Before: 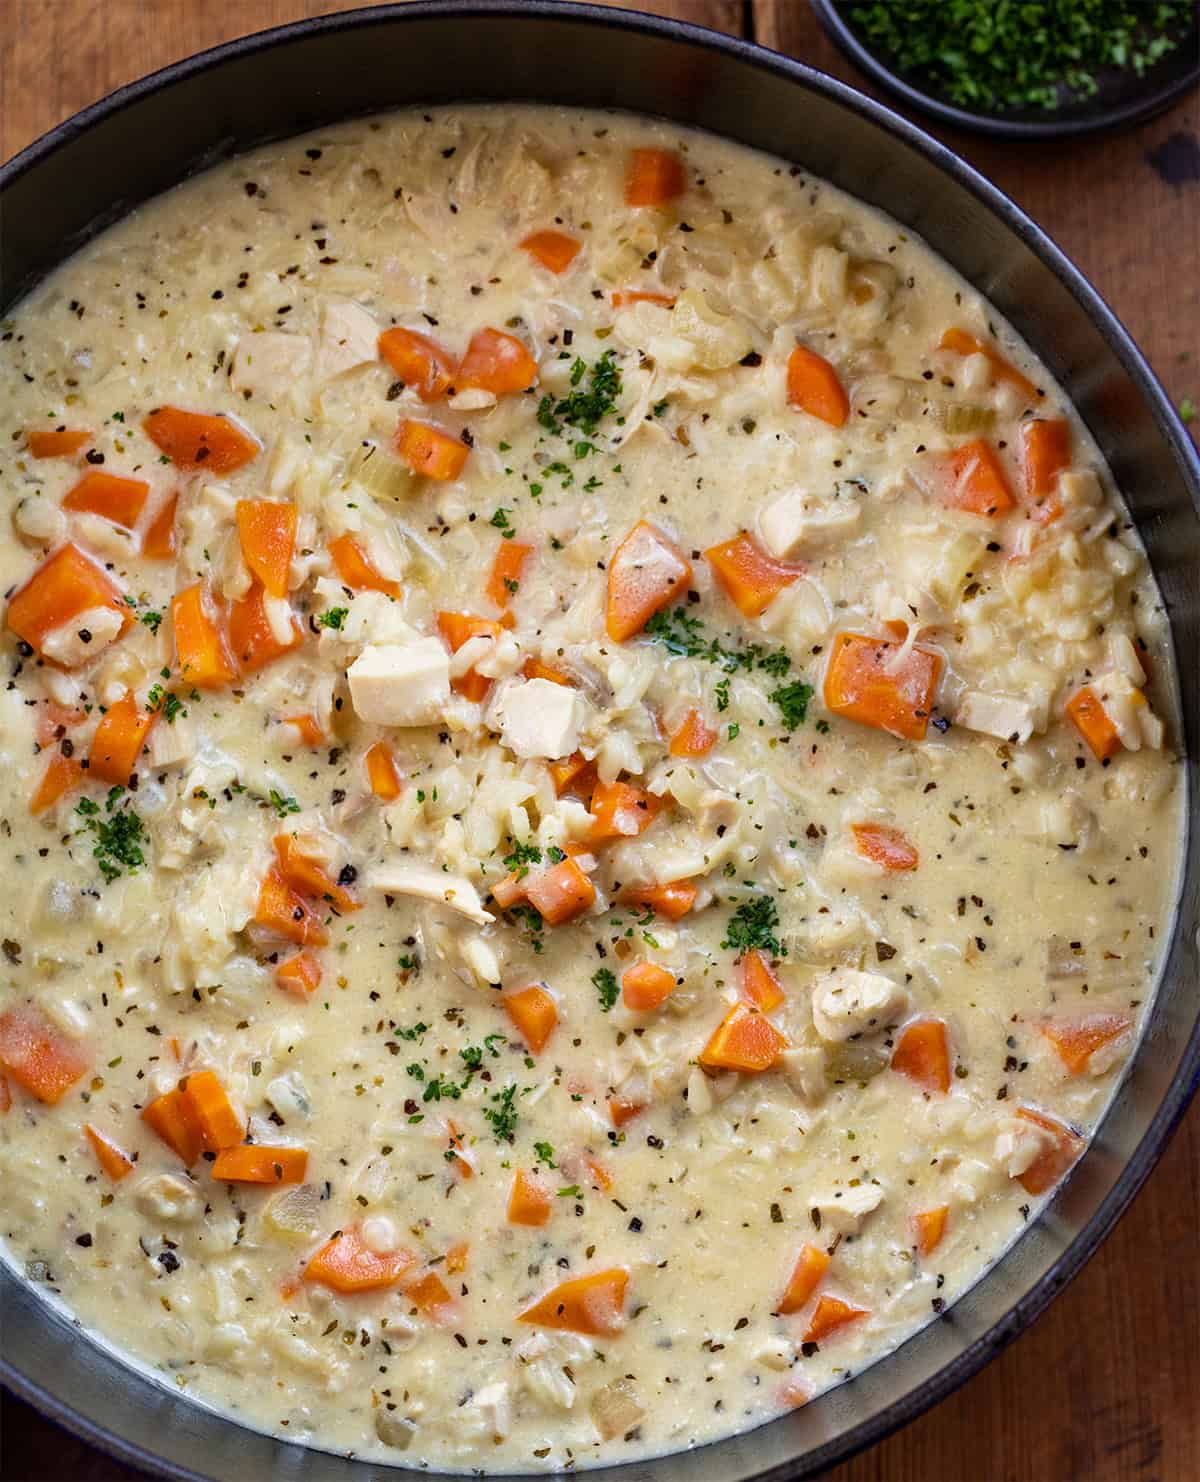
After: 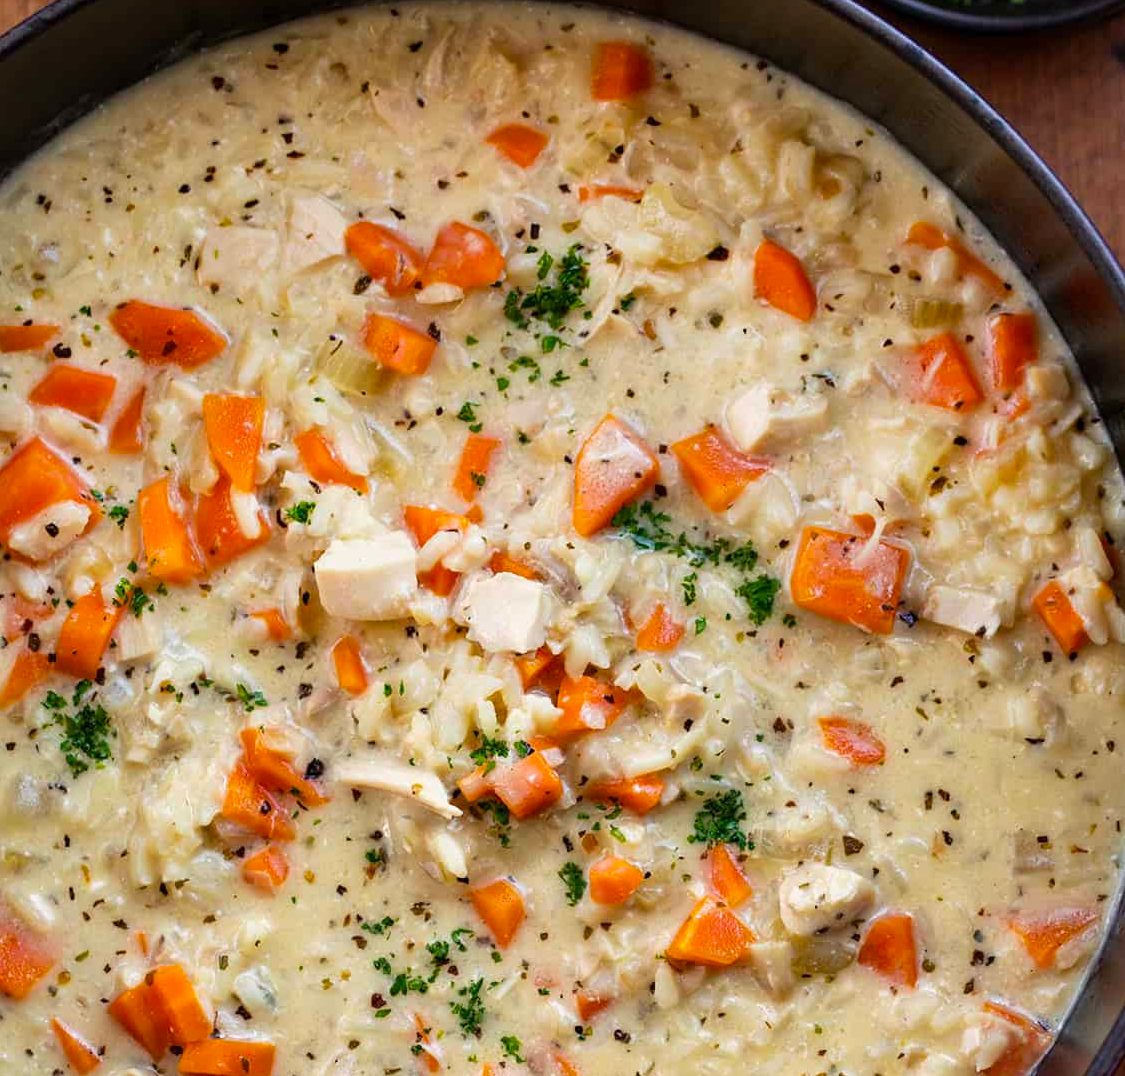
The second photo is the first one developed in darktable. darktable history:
crop: left 2.797%, top 7.156%, right 3.395%, bottom 20.235%
